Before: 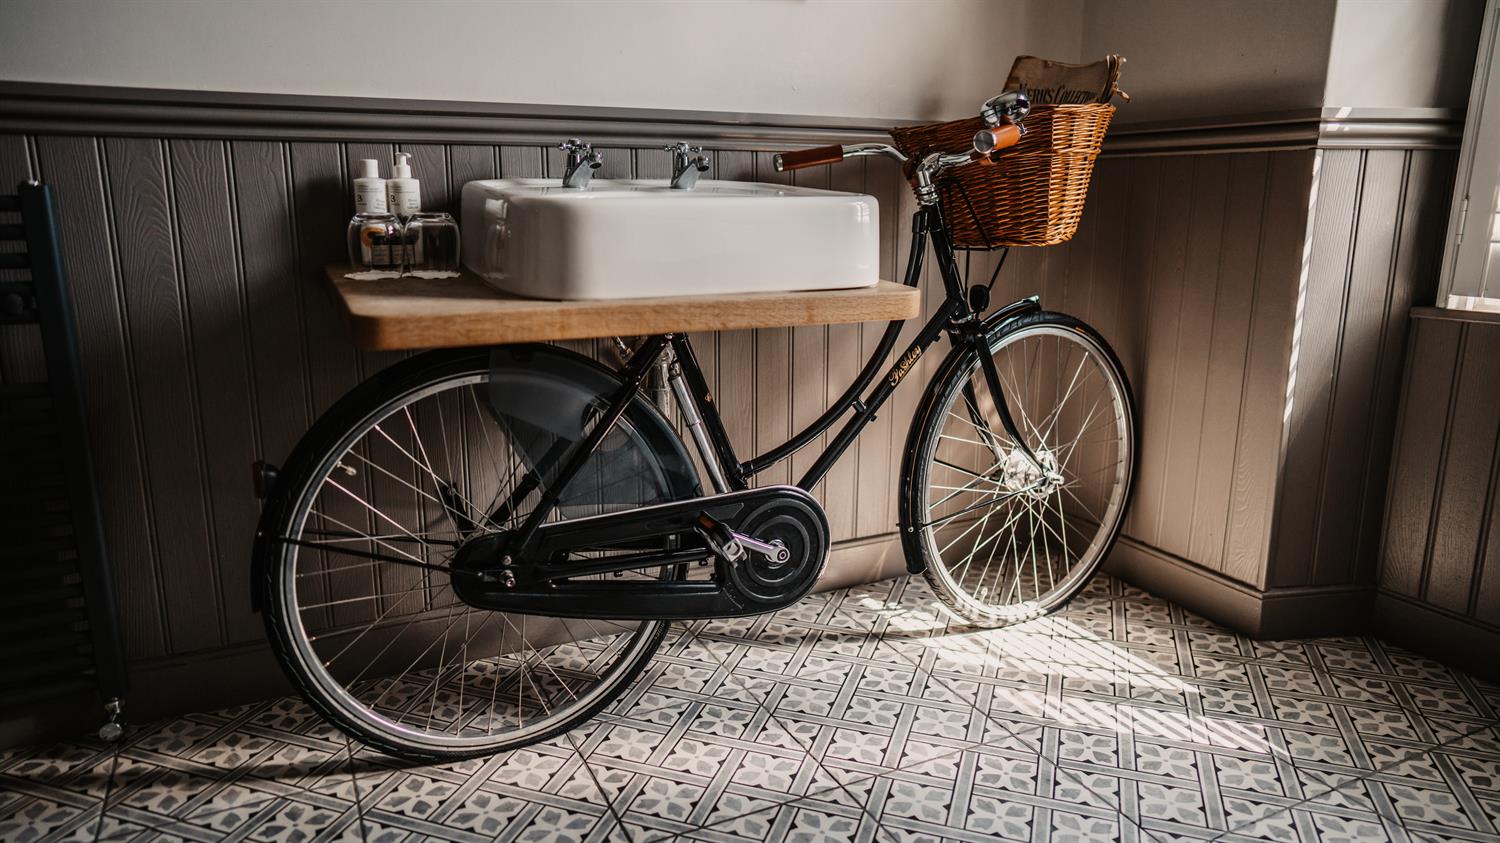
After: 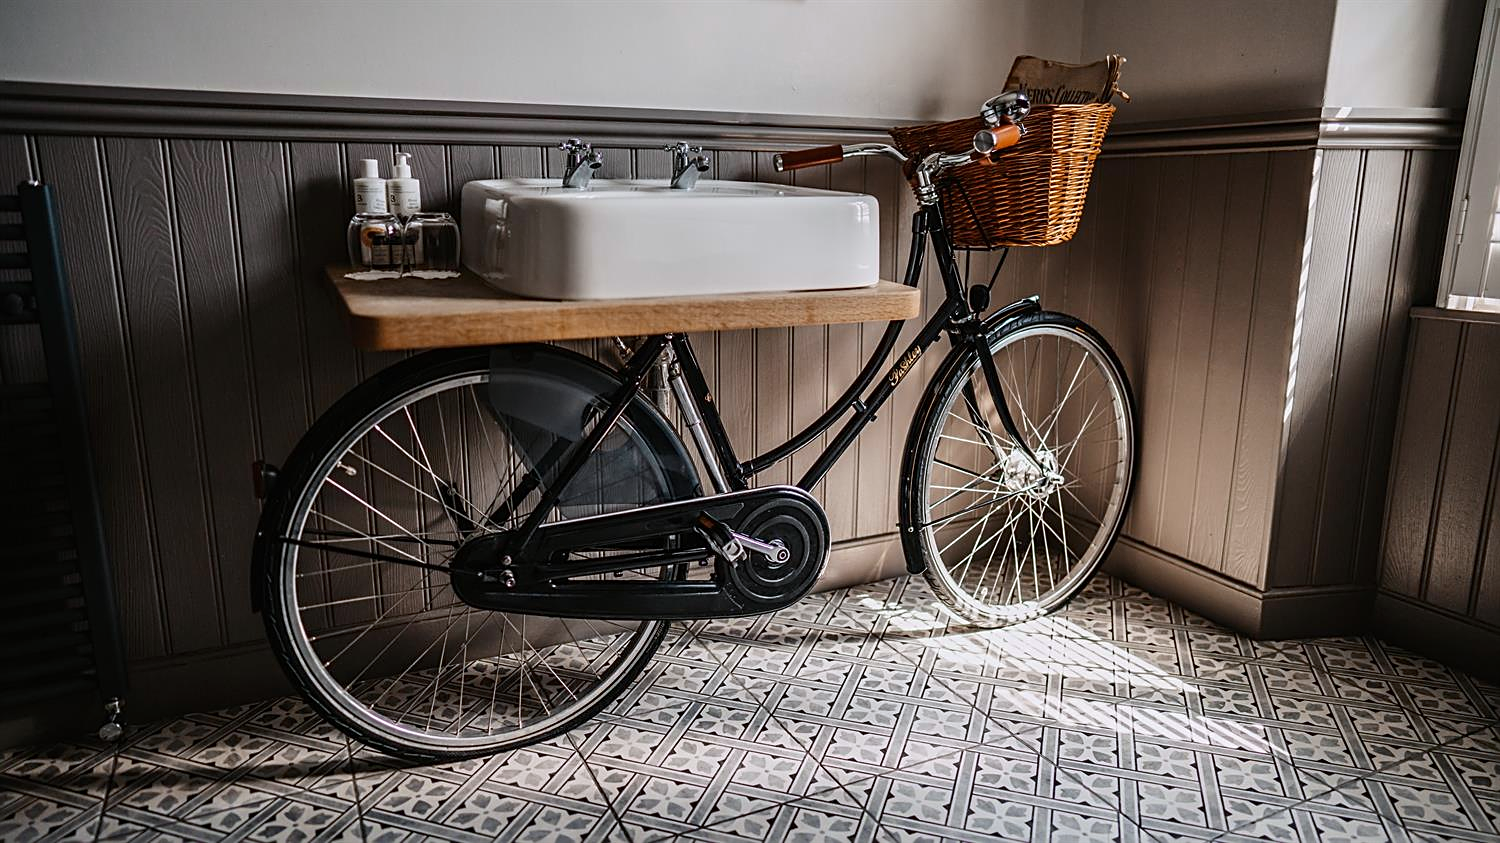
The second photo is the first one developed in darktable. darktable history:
sharpen: on, module defaults
contrast brightness saturation: contrast 0.04, saturation 0.07
white balance: red 0.976, blue 1.04
